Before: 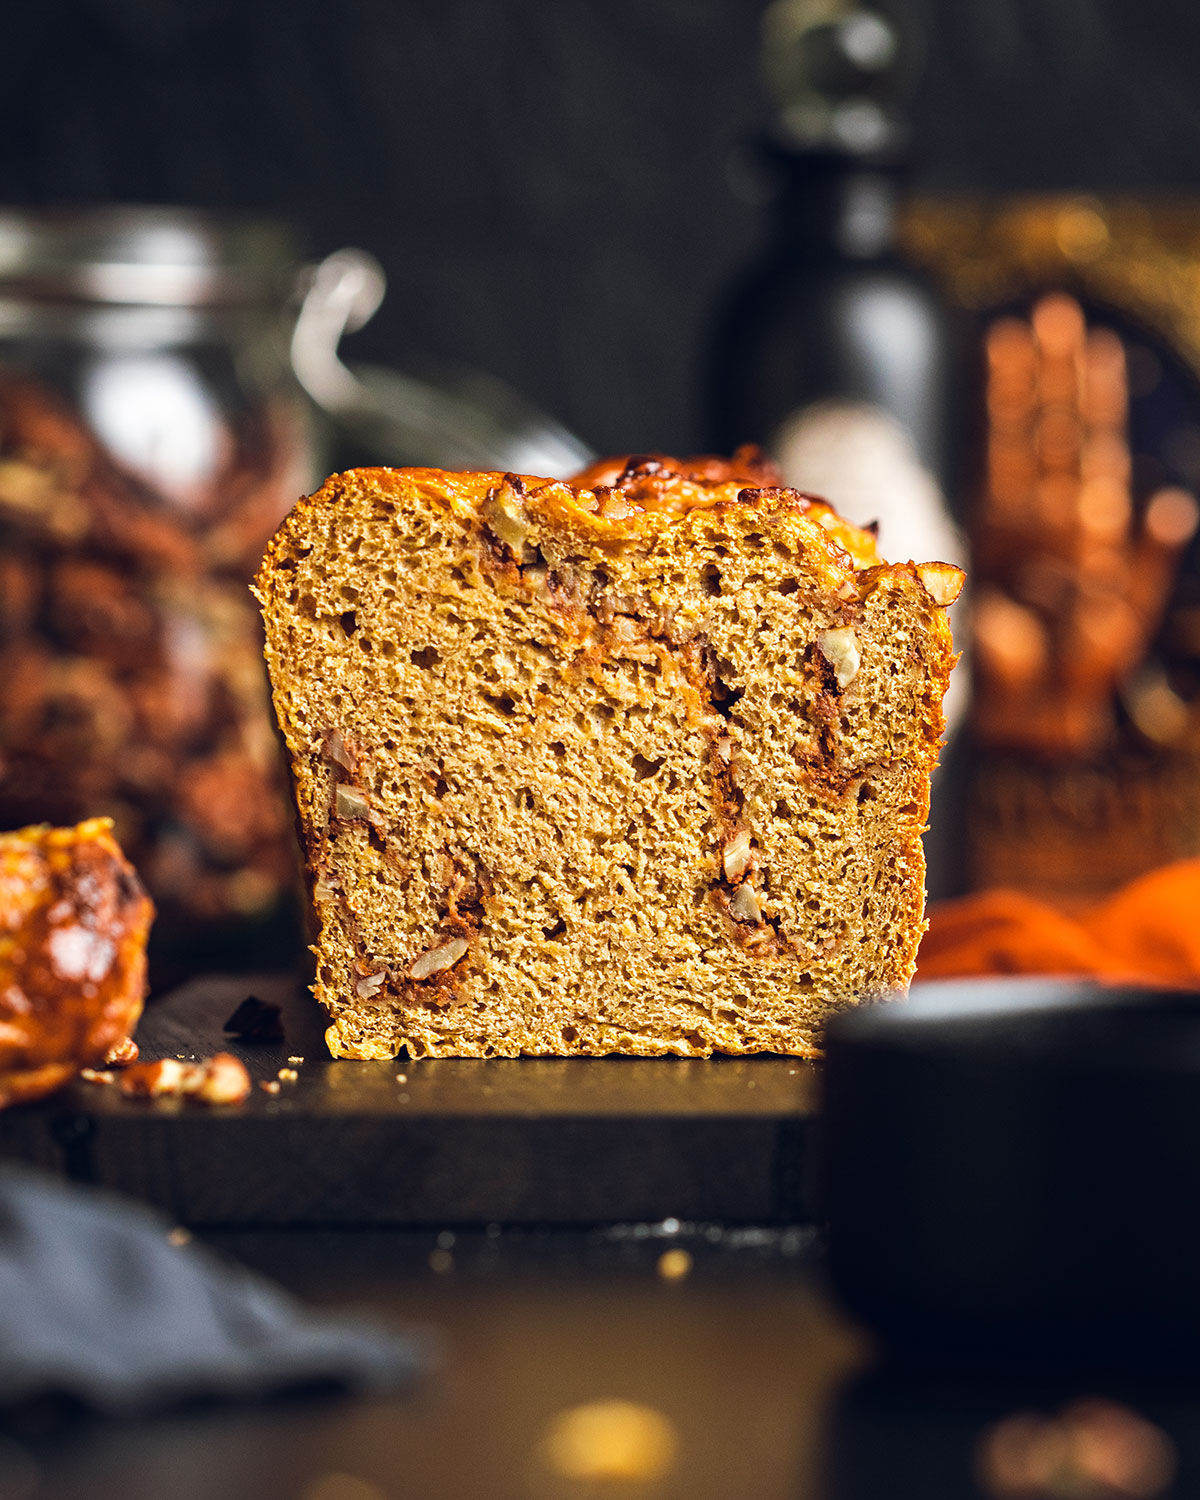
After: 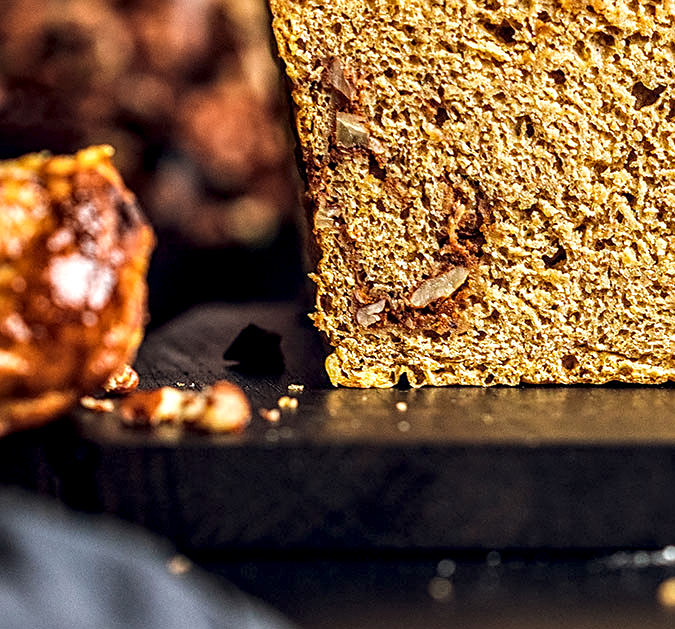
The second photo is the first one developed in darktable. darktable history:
local contrast: highlights 22%, shadows 70%, detail 170%
crop: top 44.812%, right 43.713%, bottom 13.239%
sharpen: on, module defaults
